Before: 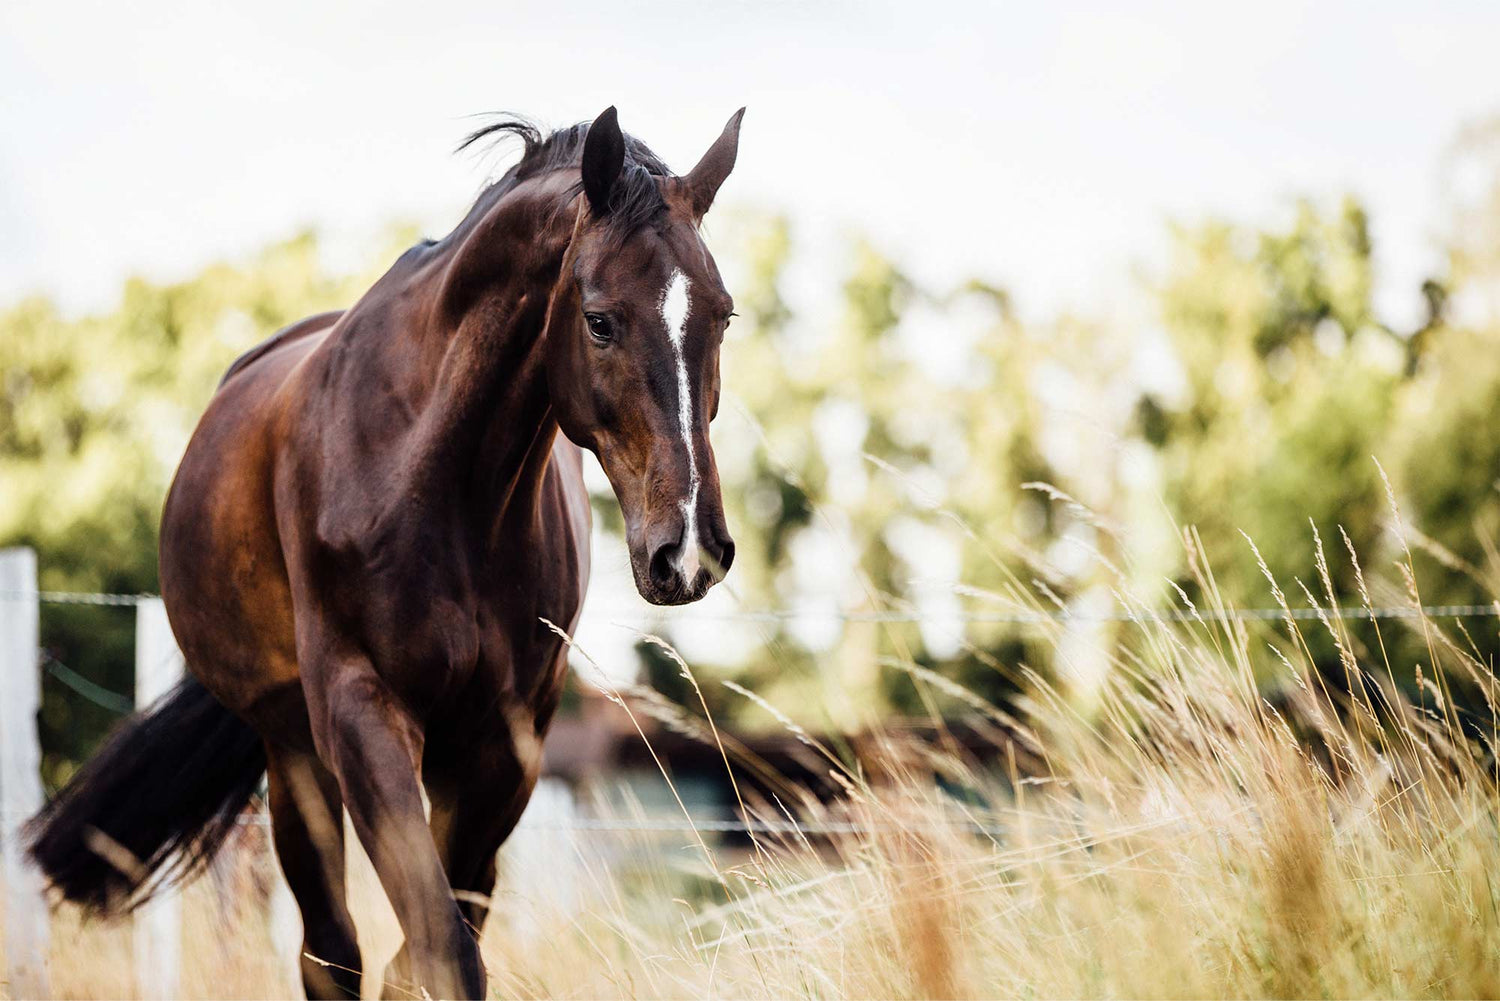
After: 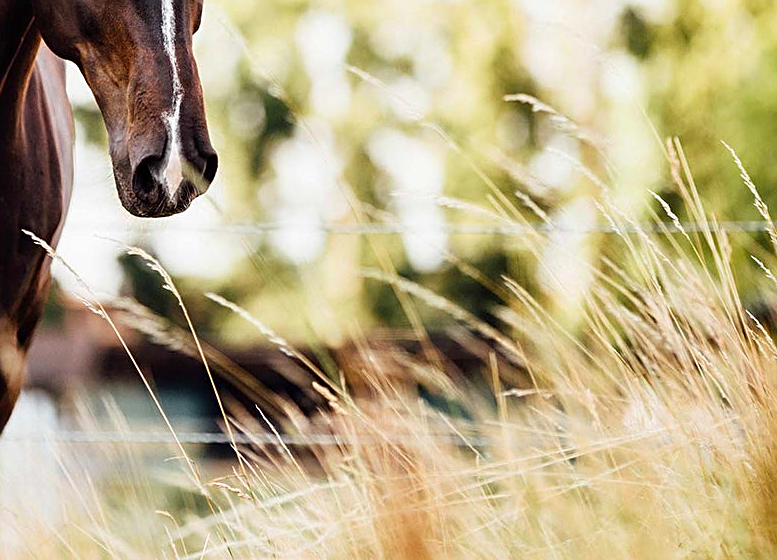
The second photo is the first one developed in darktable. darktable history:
crop: left 34.479%, top 38.822%, right 13.718%, bottom 5.172%
sharpen: on, module defaults
contrast brightness saturation: contrast 0.04, saturation 0.16
